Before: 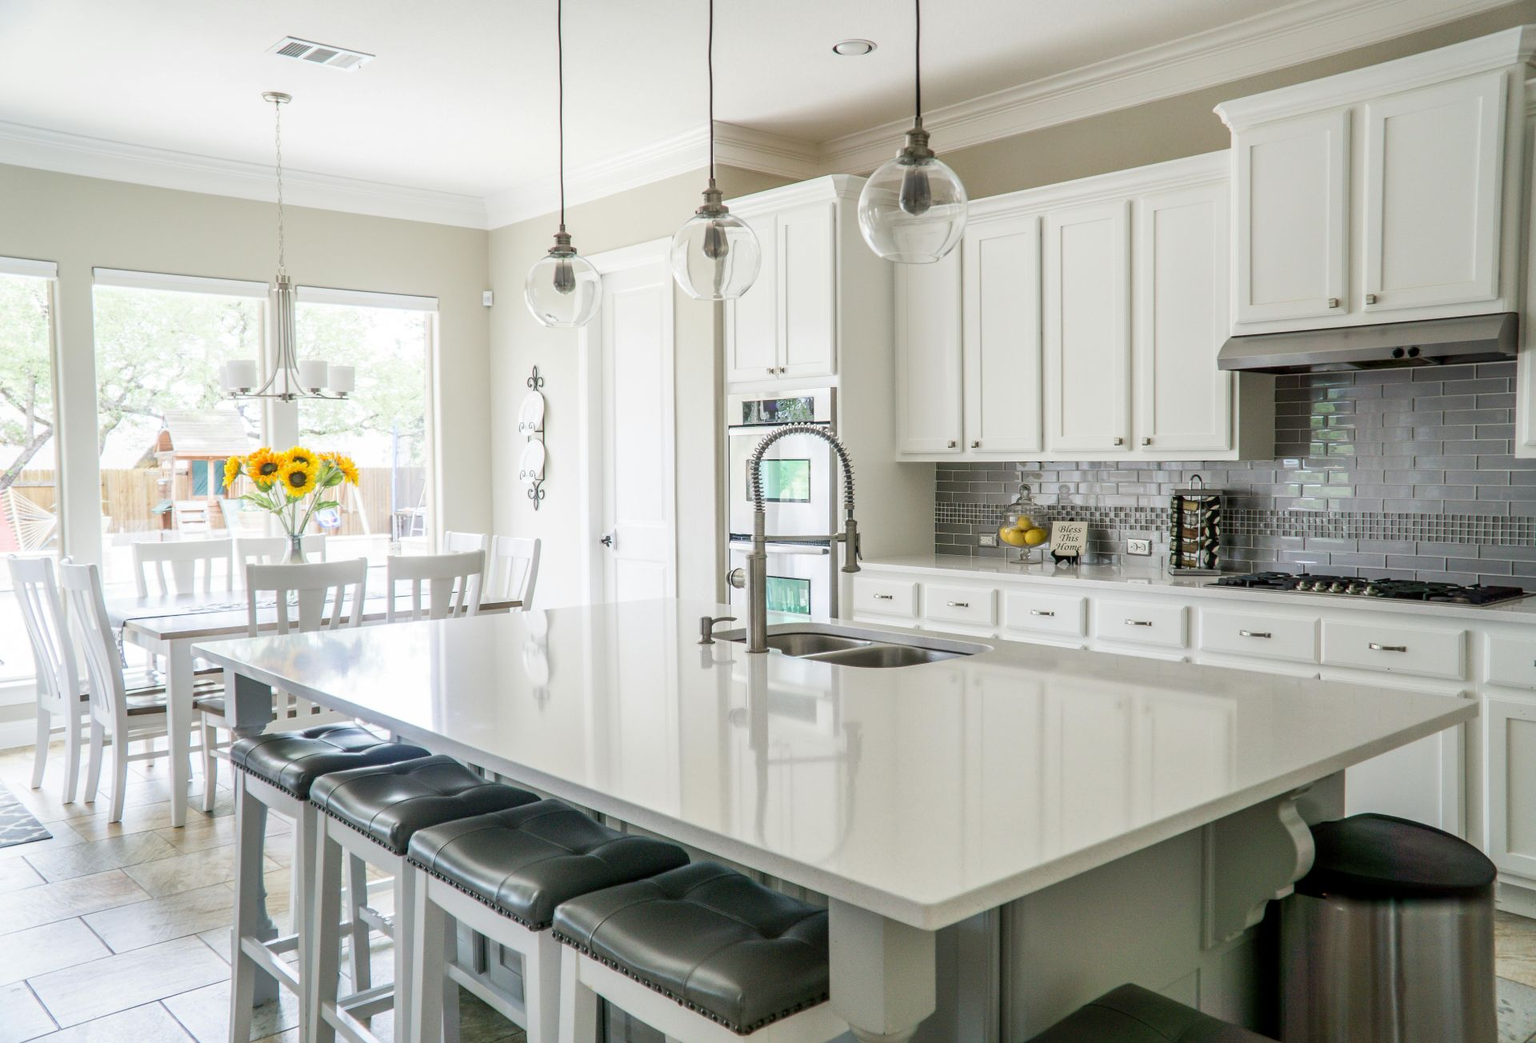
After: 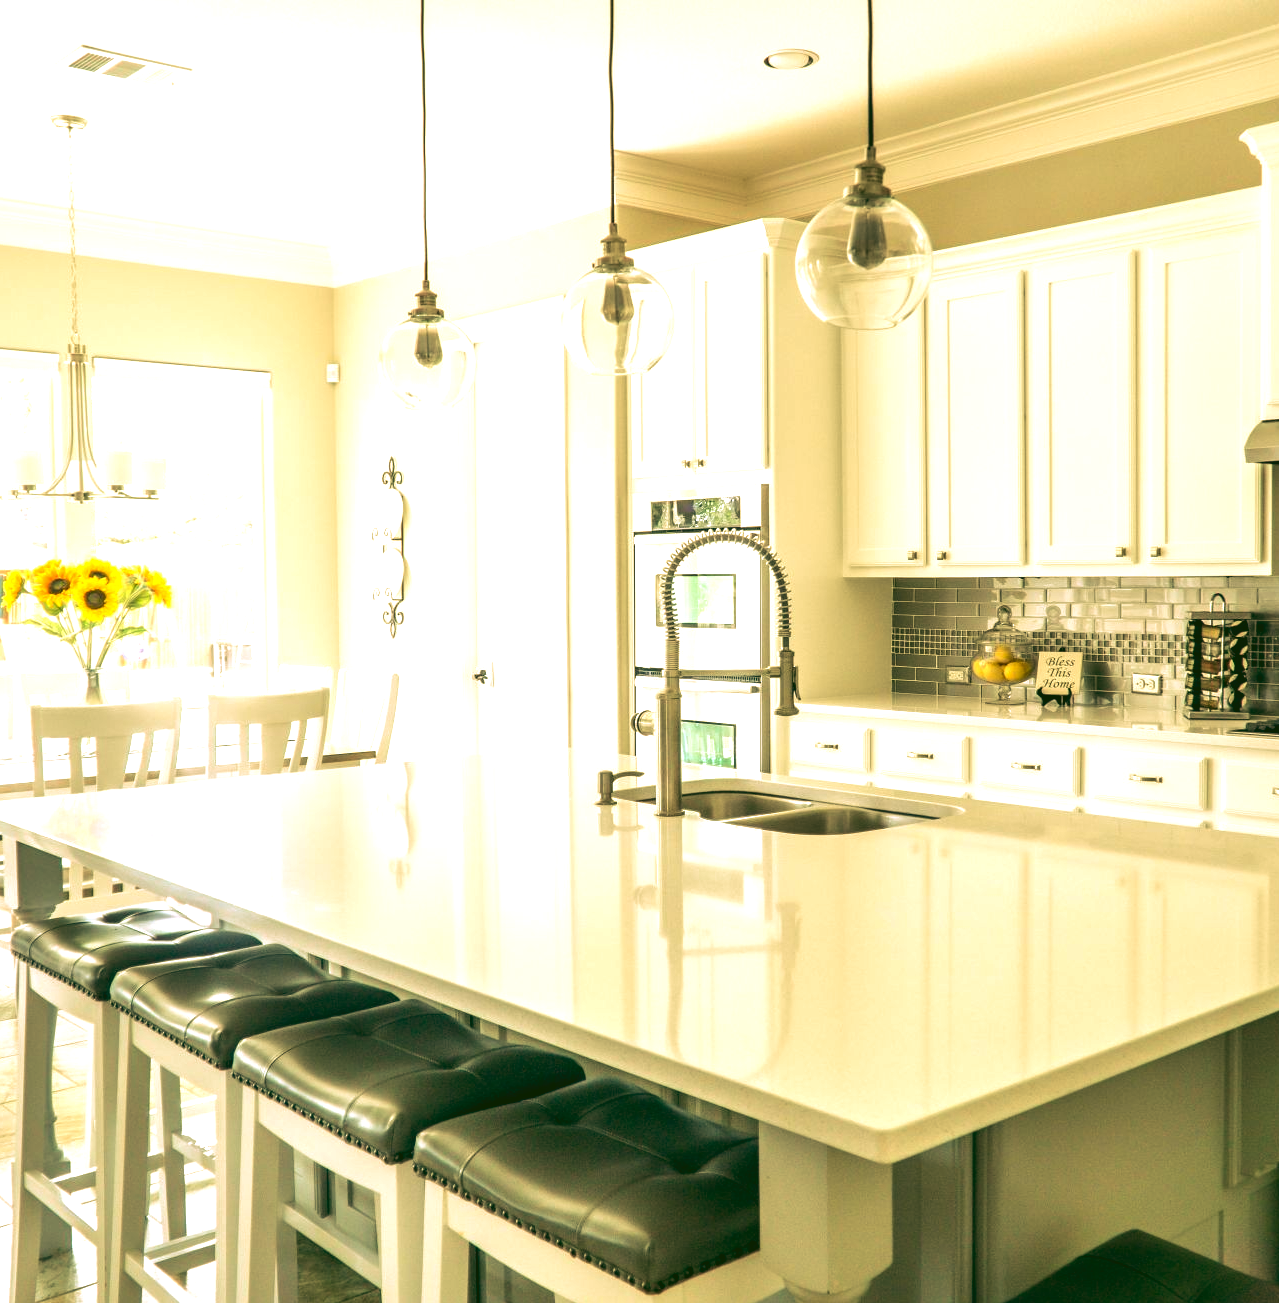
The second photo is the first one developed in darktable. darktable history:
rgb curve: curves: ch0 [(0.123, 0.061) (0.995, 0.887)]; ch1 [(0.06, 0.116) (1, 0.906)]; ch2 [(0, 0) (0.824, 0.69) (1, 1)], mode RGB, independent channels, compensate middle gray true
tone equalizer: -8 EV -0.417 EV, -7 EV -0.389 EV, -6 EV -0.333 EV, -5 EV -0.222 EV, -3 EV 0.222 EV, -2 EV 0.333 EV, -1 EV 0.389 EV, +0 EV 0.417 EV, edges refinement/feathering 500, mask exposure compensation -1.57 EV, preserve details no
white balance: red 1.138, green 0.996, blue 0.812
exposure: black level correction 0, exposure 0.7 EV, compensate exposure bias true, compensate highlight preservation false
crop and rotate: left 14.436%, right 18.898%
